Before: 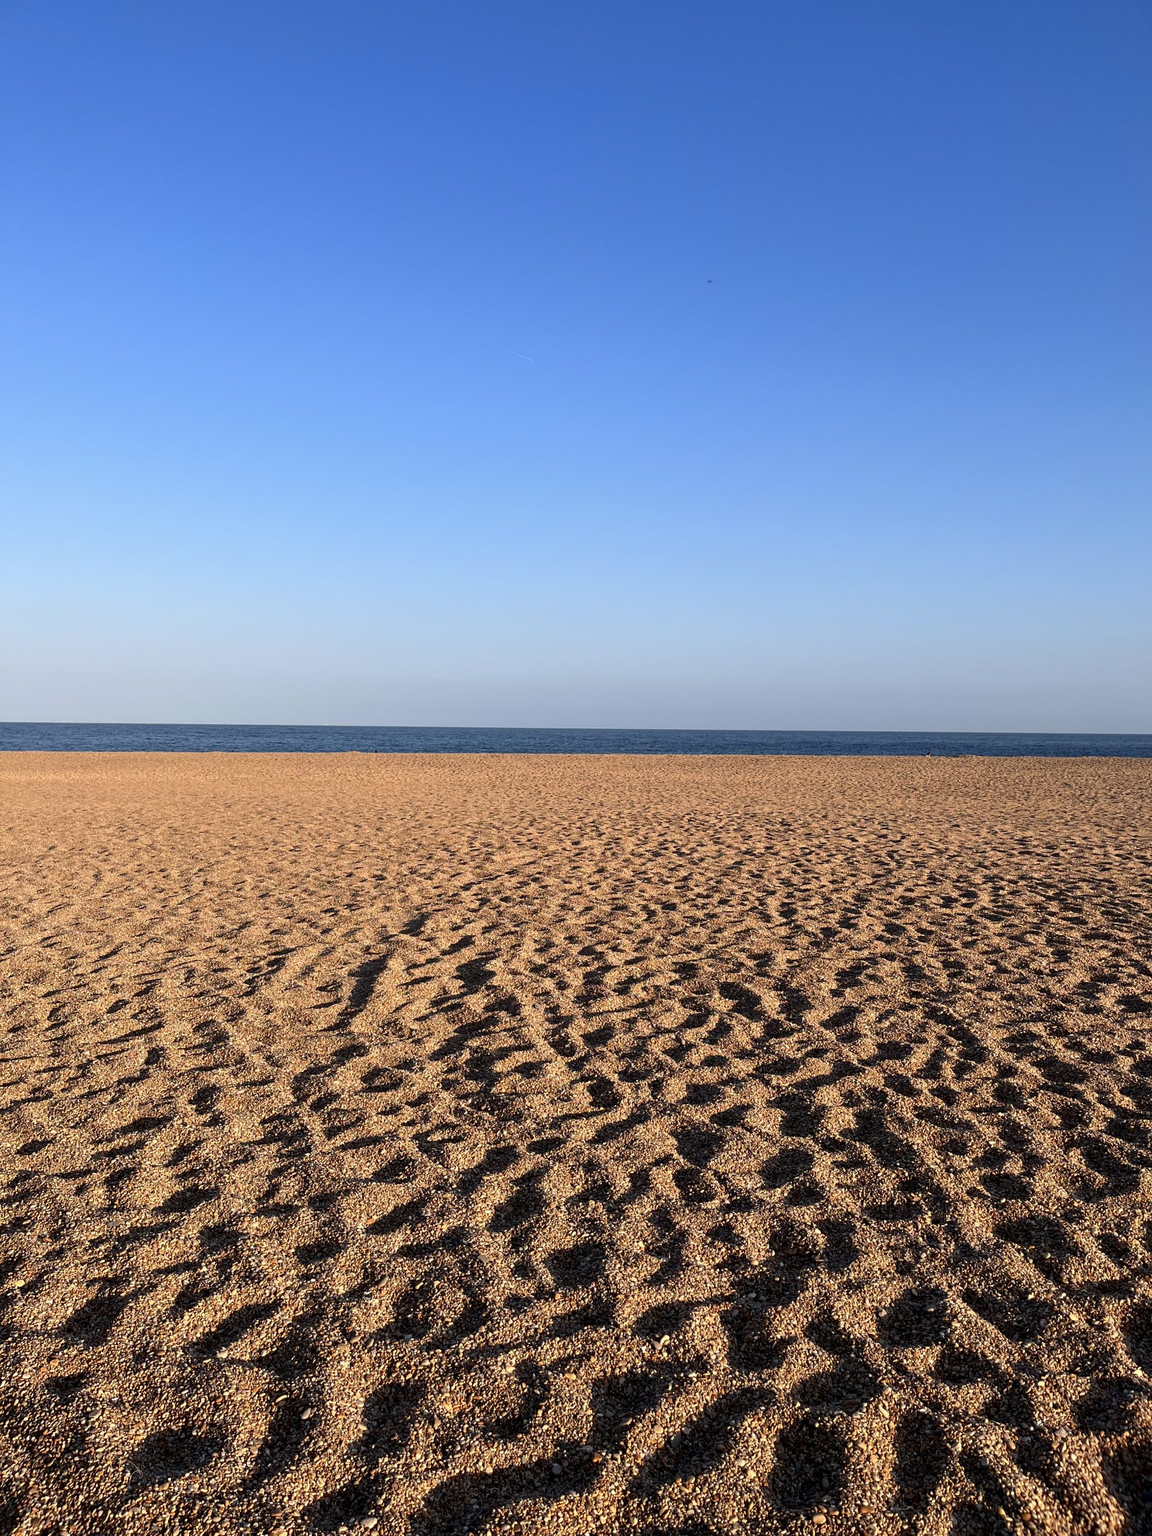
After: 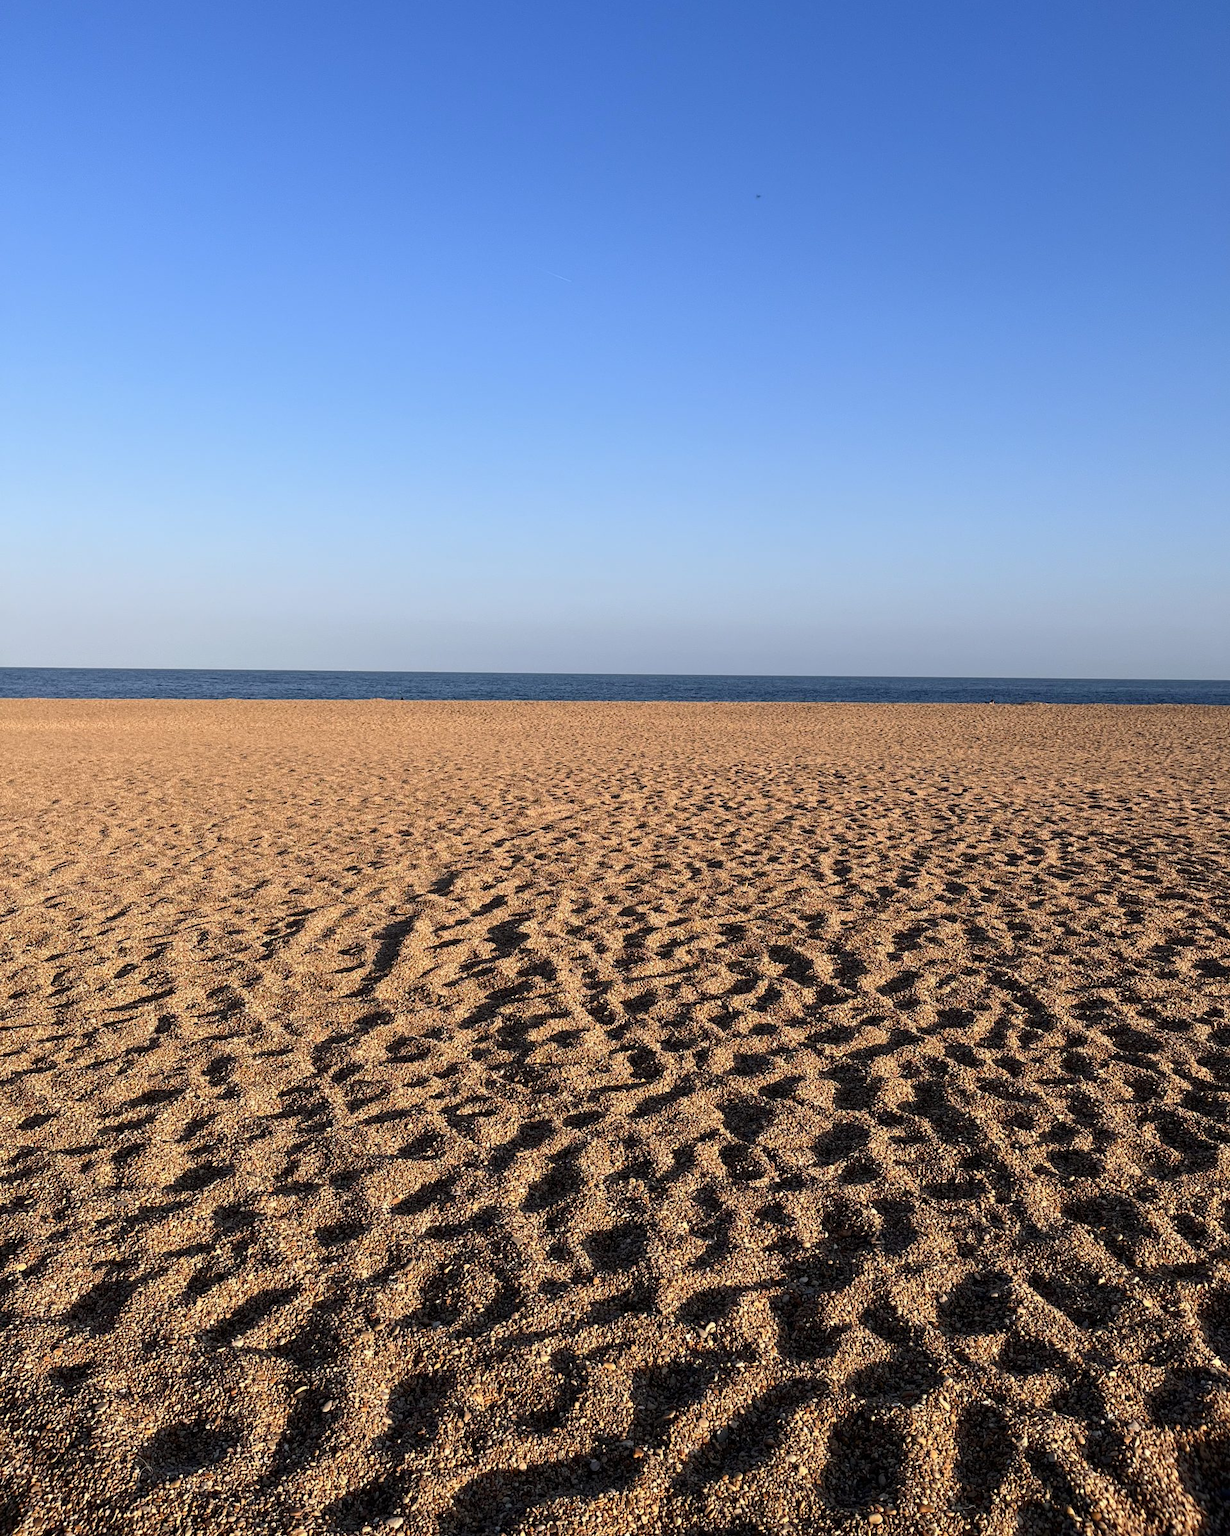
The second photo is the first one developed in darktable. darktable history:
crop and rotate: top 6.395%
